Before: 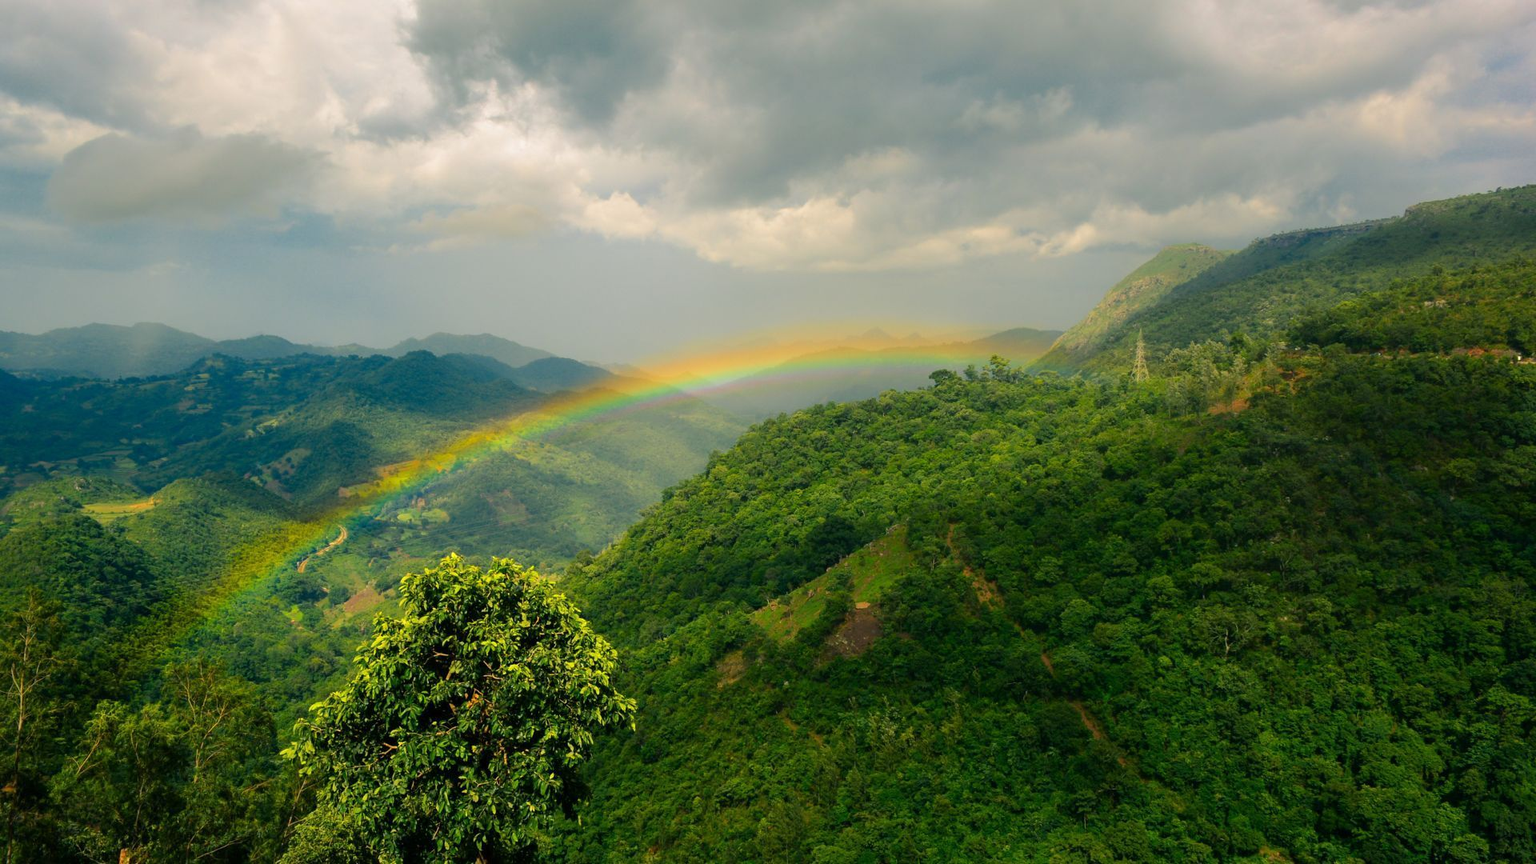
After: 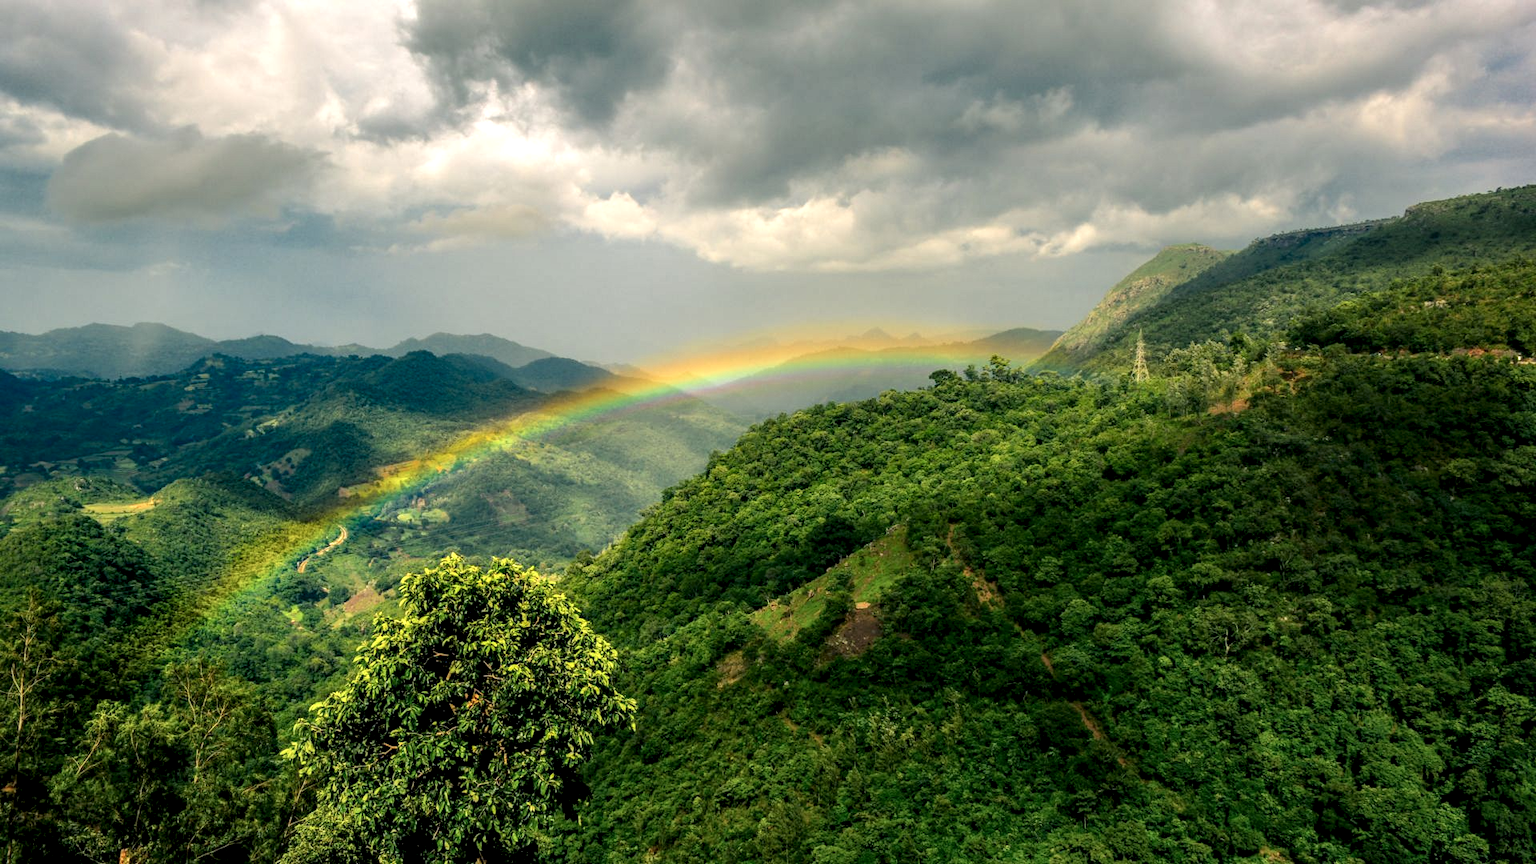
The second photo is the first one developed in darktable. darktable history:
local contrast: highlights 1%, shadows 5%, detail 181%
